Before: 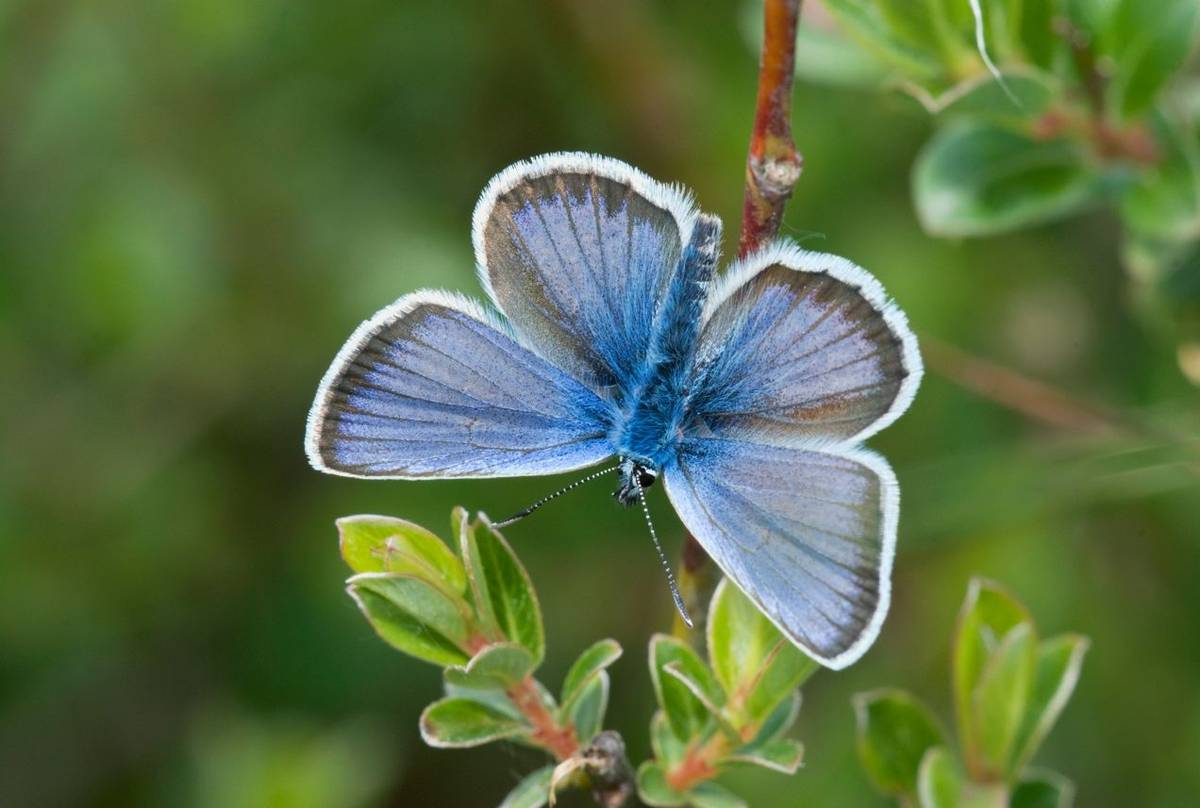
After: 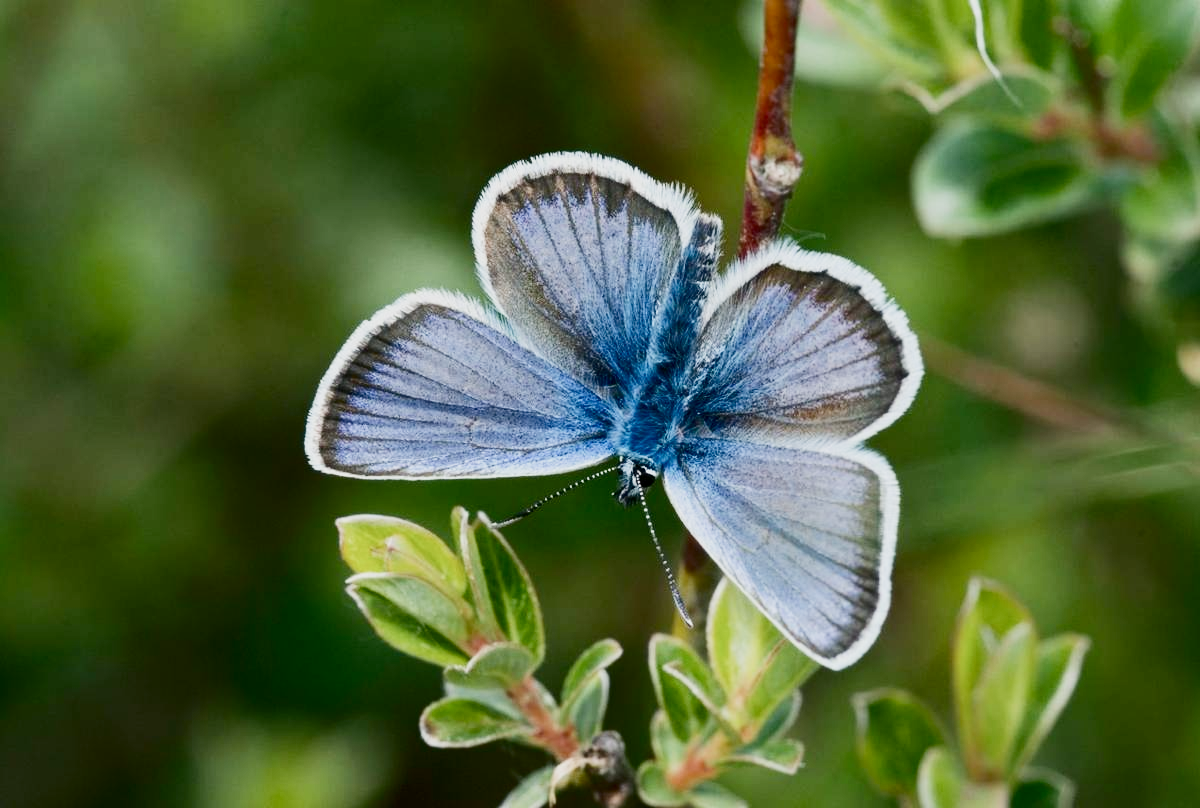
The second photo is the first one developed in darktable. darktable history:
filmic rgb: middle gray luminance 18.35%, black relative exposure -11.13 EV, white relative exposure 3.73 EV, target black luminance 0%, hardness 5.87, latitude 57.99%, contrast 0.964, shadows ↔ highlights balance 49.33%, add noise in highlights 0.001, preserve chrominance no, color science v3 (2019), use custom middle-gray values true, contrast in highlights soft
contrast brightness saturation: contrast 0.292
